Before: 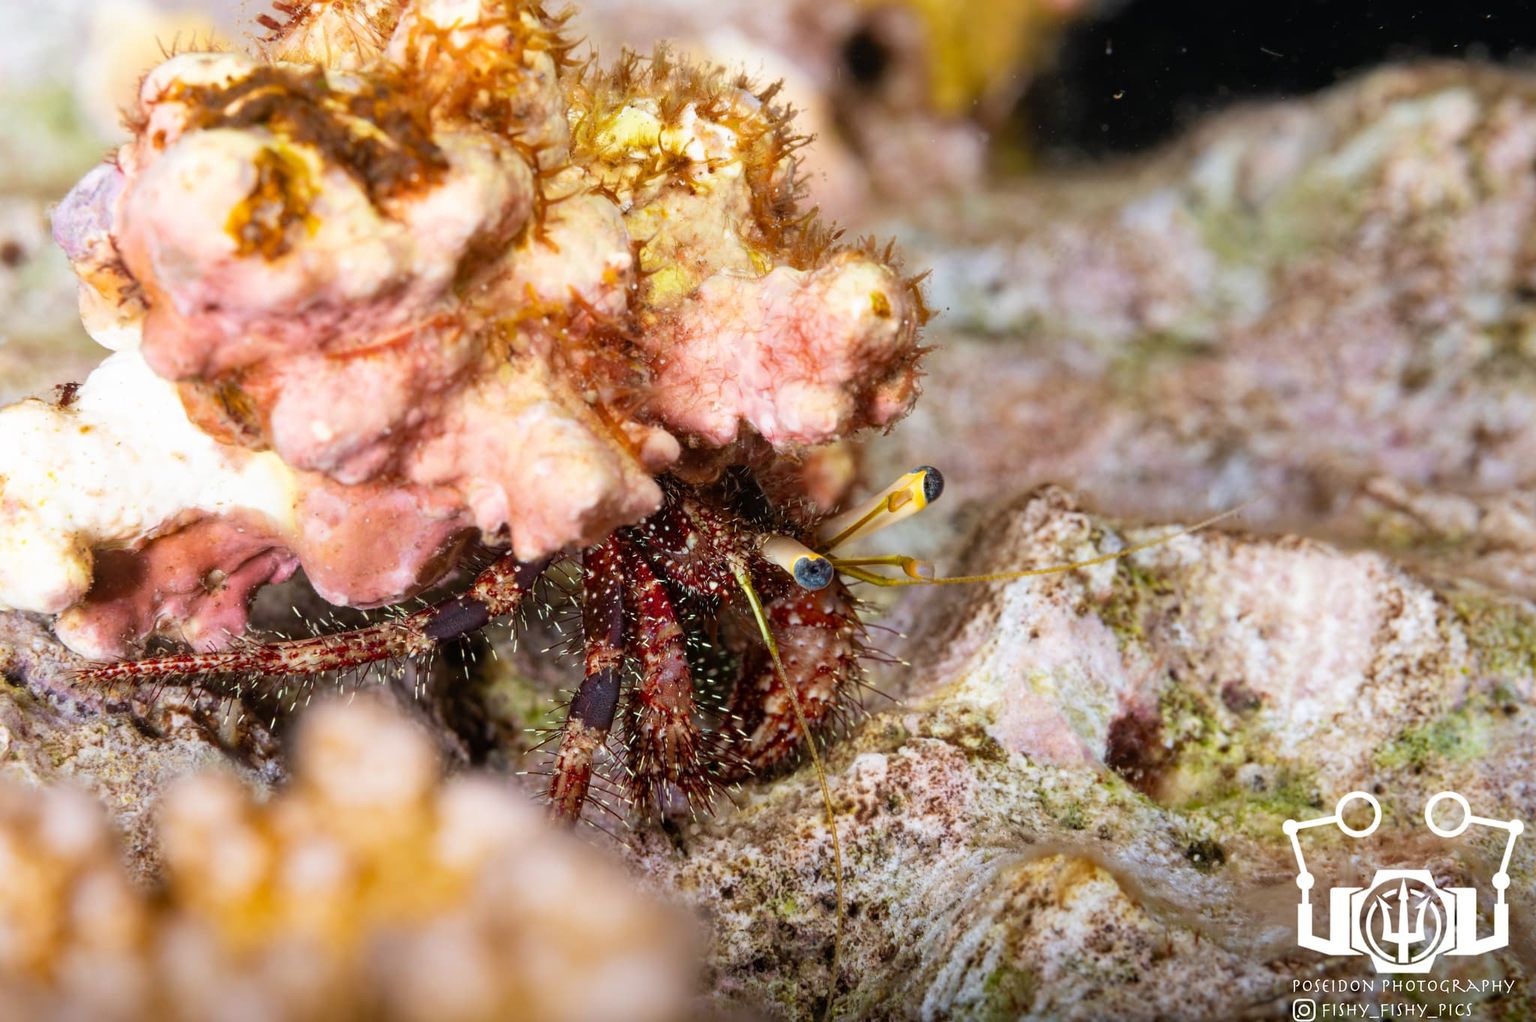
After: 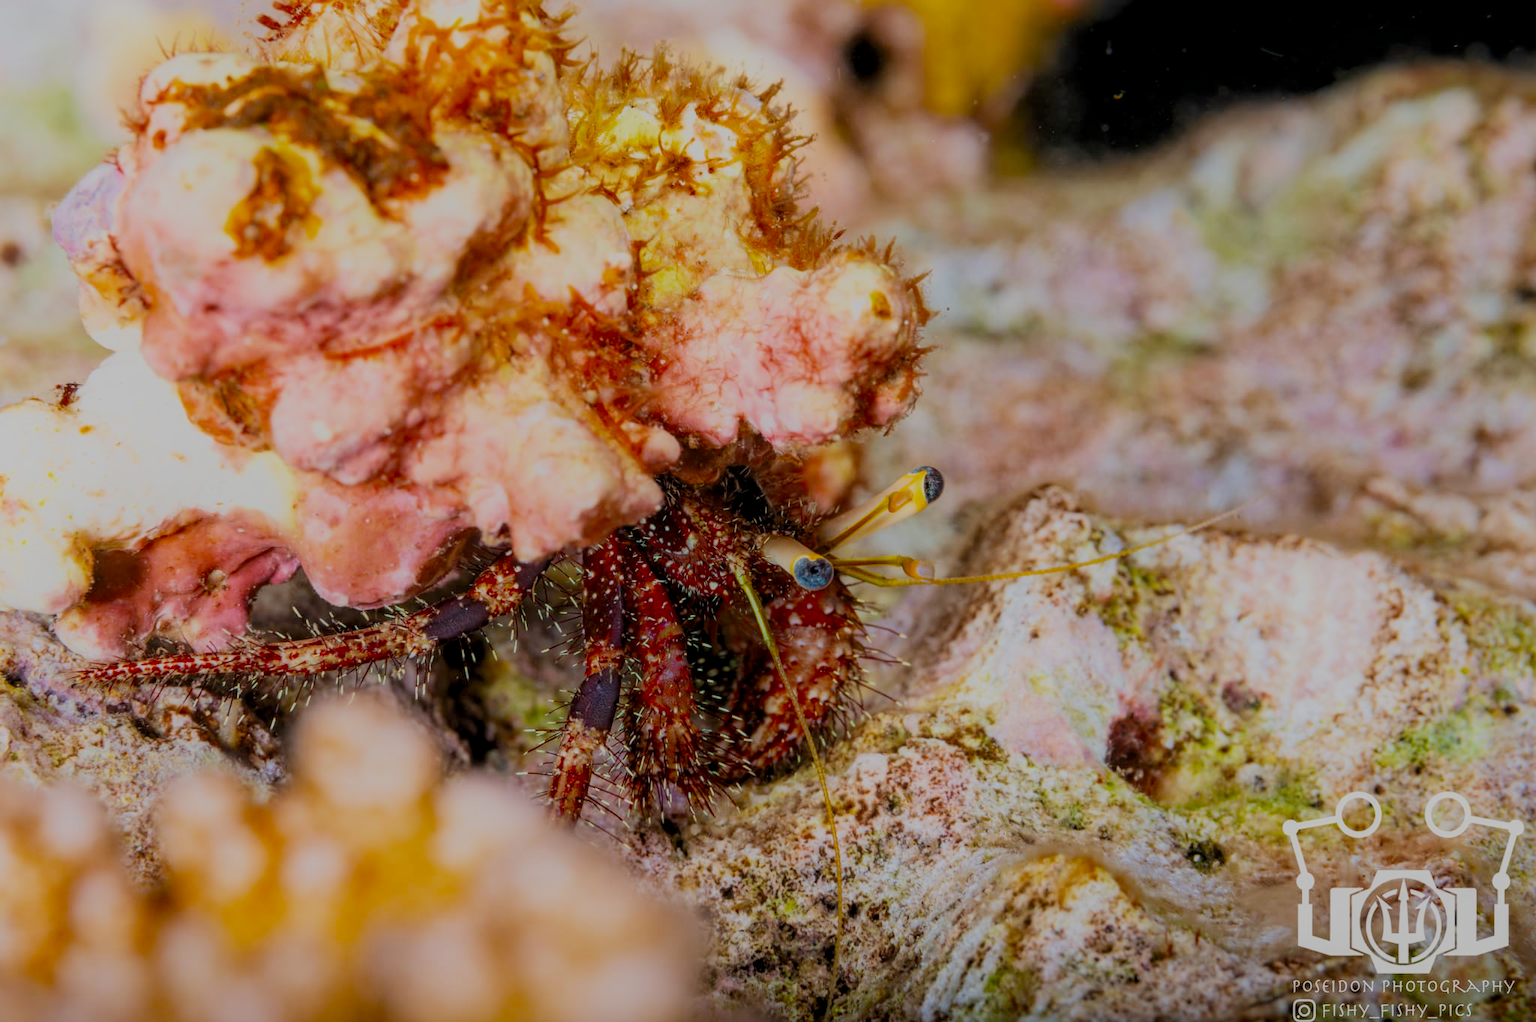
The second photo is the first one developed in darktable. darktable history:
shadows and highlights: shadows -70.82, highlights 36.15, soften with gaussian
local contrast: on, module defaults
filmic rgb: black relative exposure -7.99 EV, white relative exposure 8.02 EV, hardness 2.49, latitude 10.83%, contrast 0.726, highlights saturation mix 9.99%, shadows ↔ highlights balance 1.55%, color science v5 (2021), contrast in shadows safe, contrast in highlights safe
